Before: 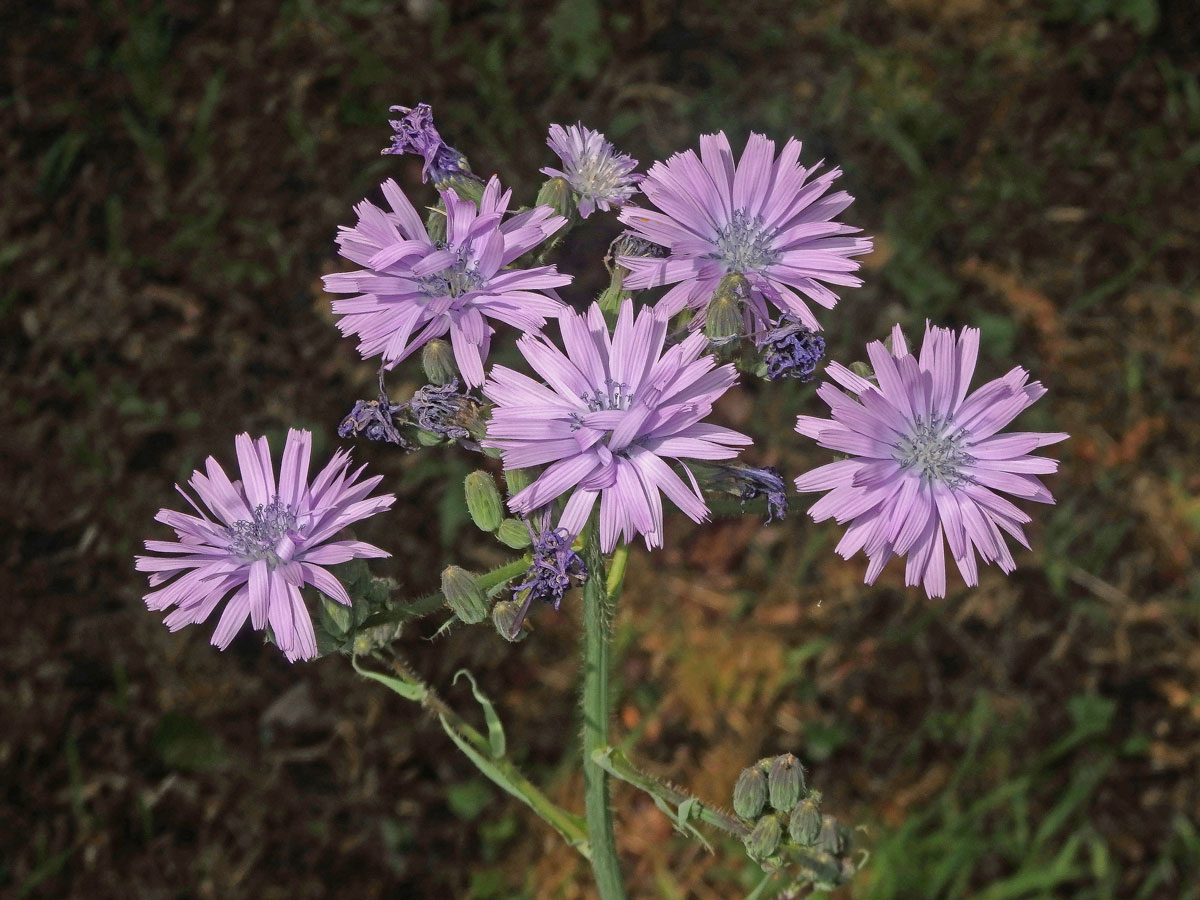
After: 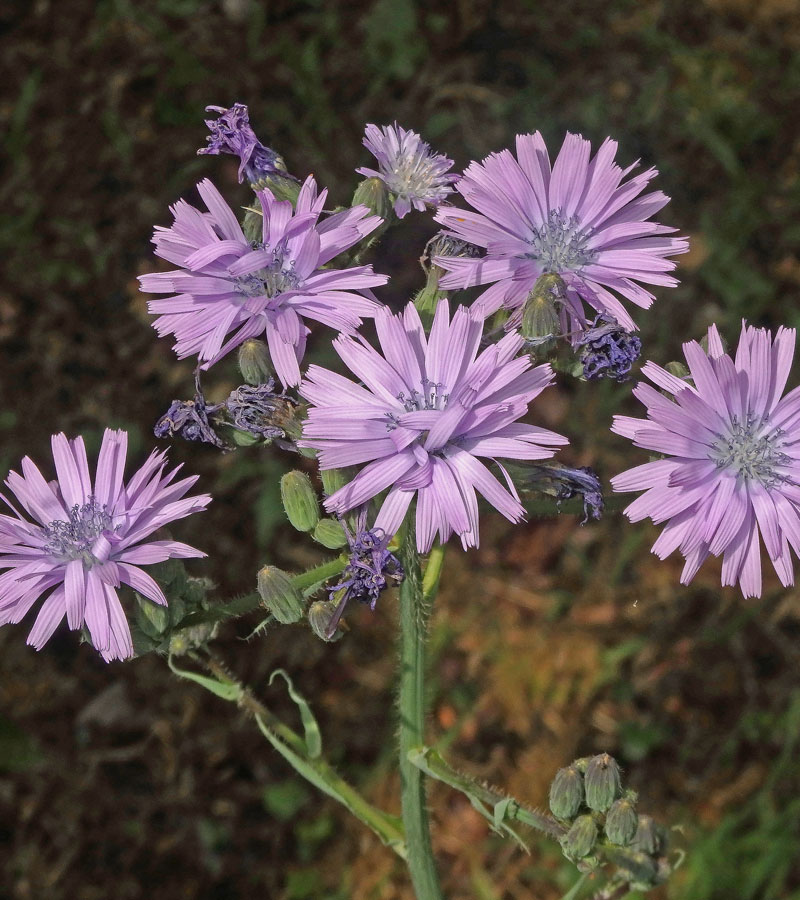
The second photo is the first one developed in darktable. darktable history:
crop: left 15.394%, right 17.896%
